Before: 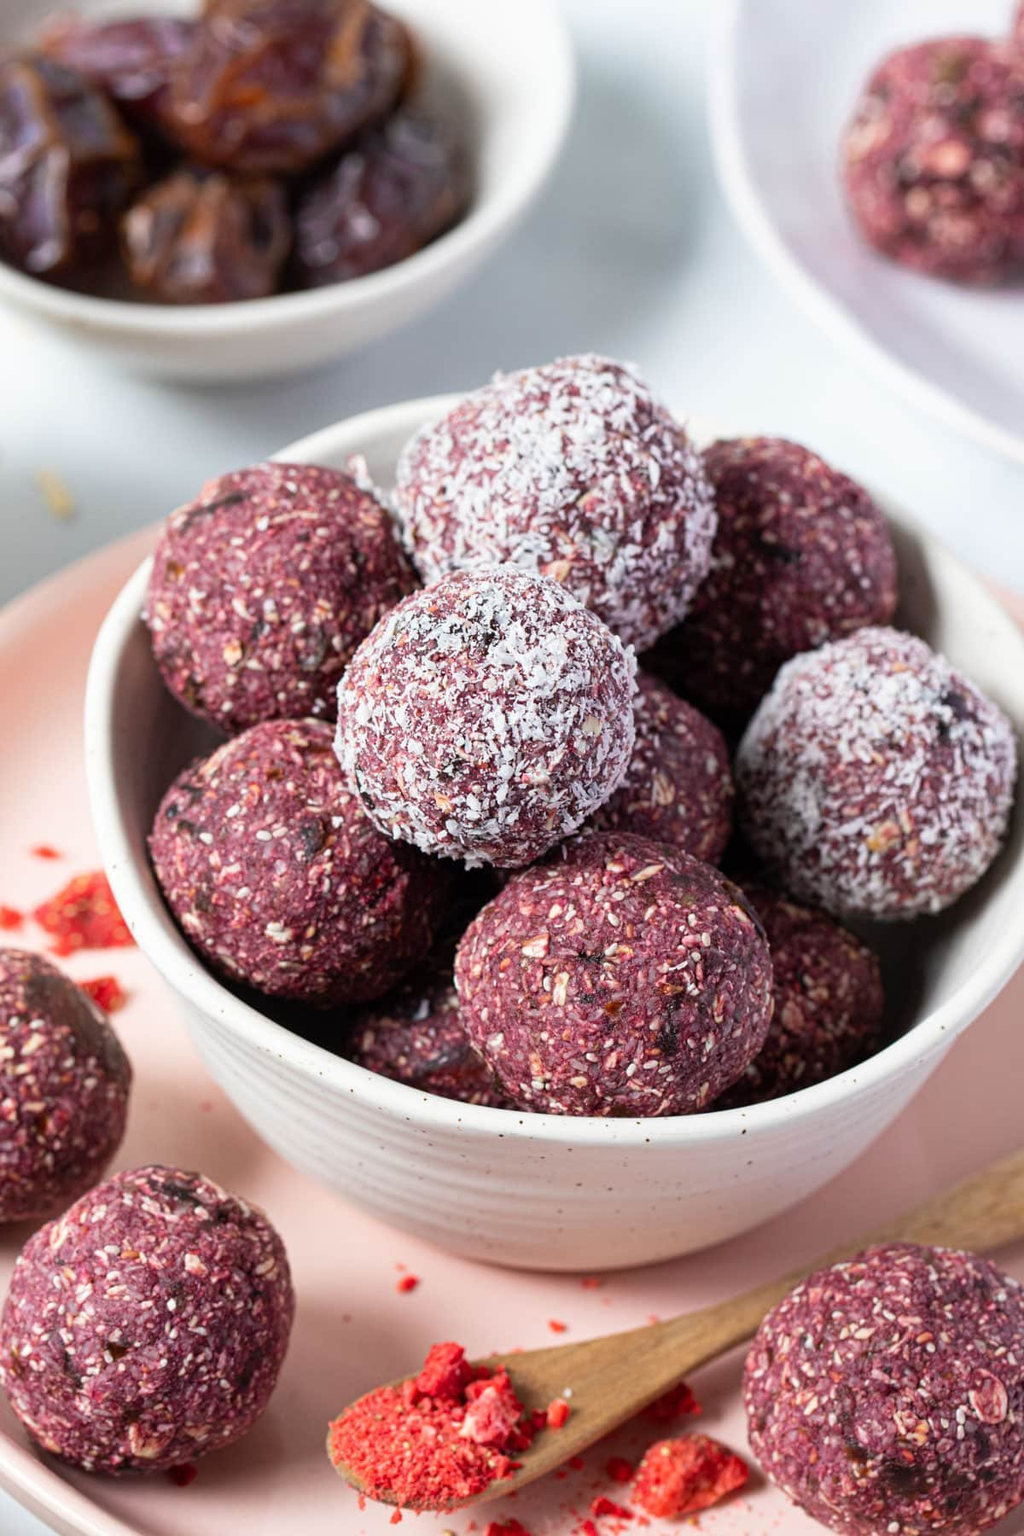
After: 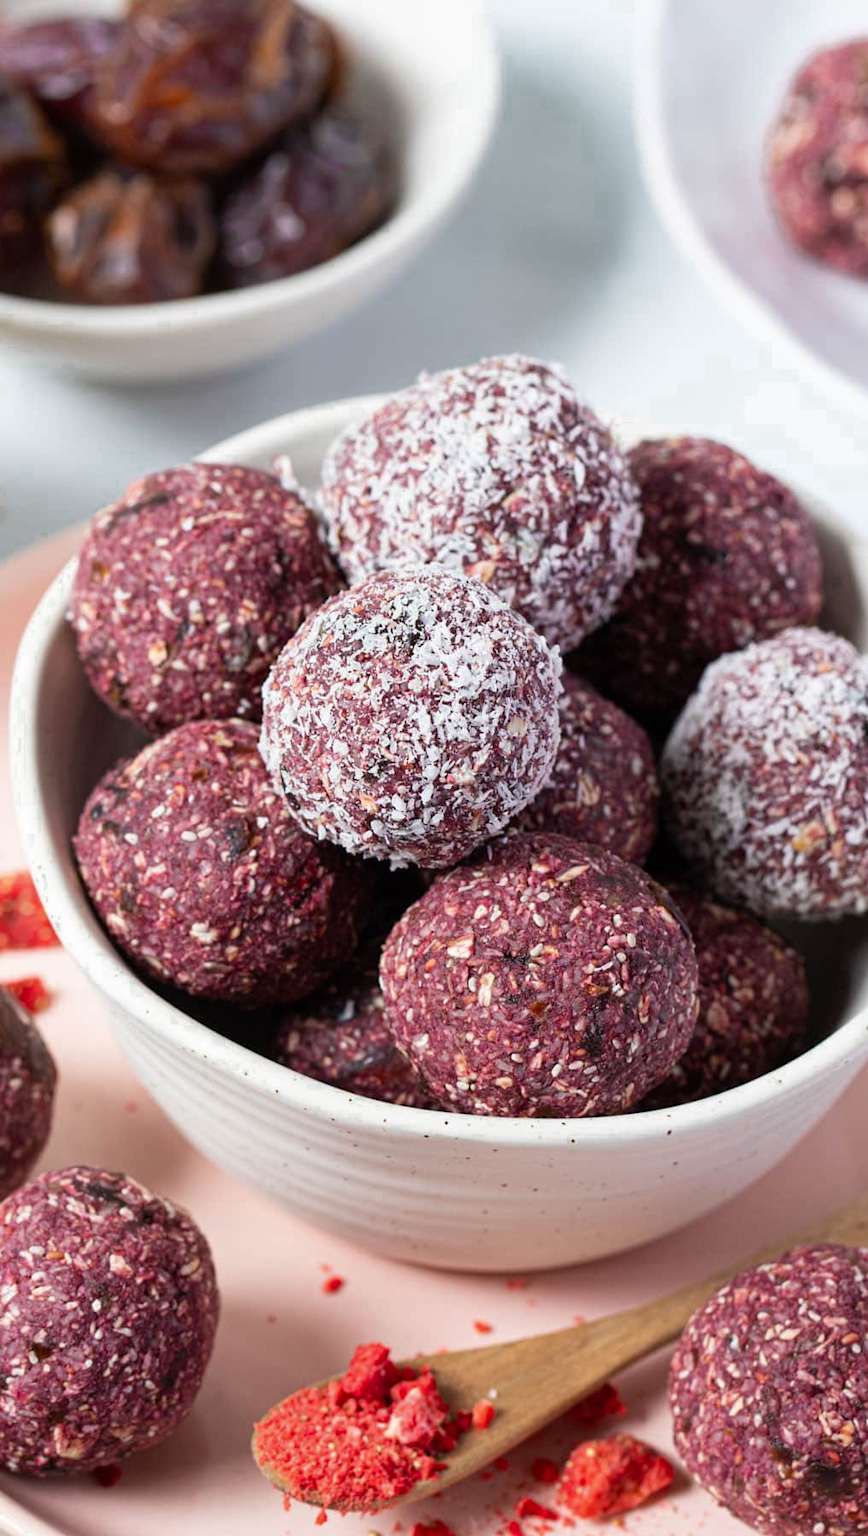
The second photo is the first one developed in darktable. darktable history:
crop: left 7.345%, right 7.832%
color zones: curves: ch0 [(0.25, 0.5) (0.347, 0.092) (0.75, 0.5)]; ch1 [(0.25, 0.5) (0.33, 0.51) (0.75, 0.5)]
